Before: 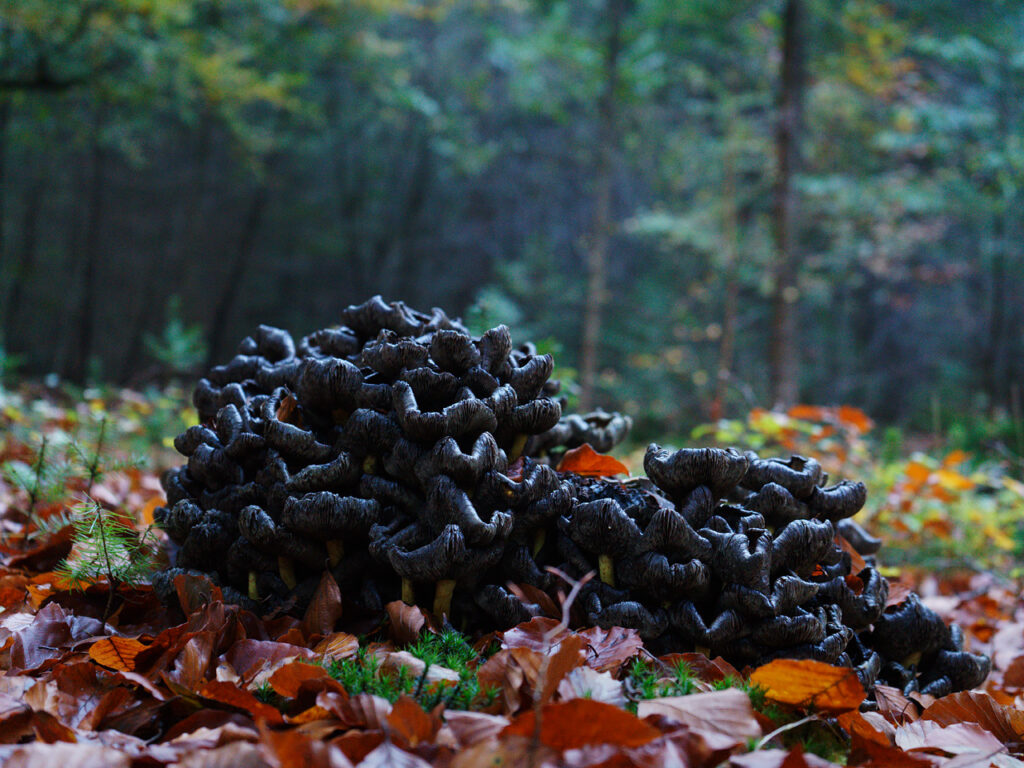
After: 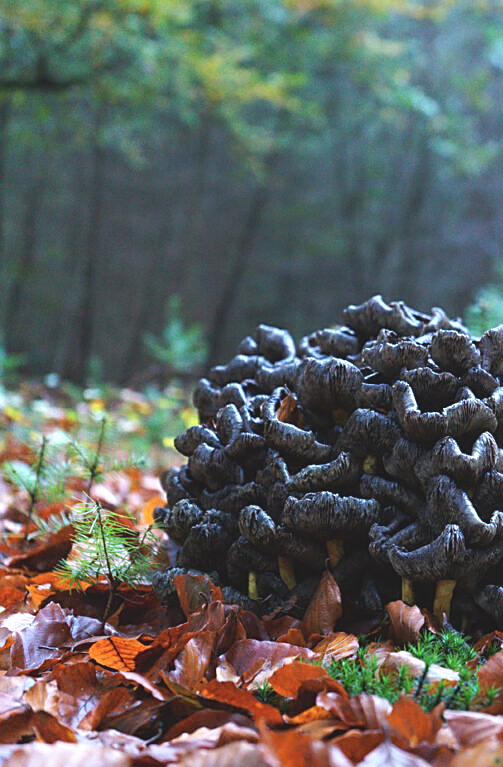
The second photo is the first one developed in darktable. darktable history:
crop and rotate: left 0%, top 0%, right 50.845%
exposure: black level correction 0, exposure 1.1 EV, compensate highlight preservation false
sharpen: on, module defaults
contrast brightness saturation: contrast -0.15, brightness 0.05, saturation -0.12
